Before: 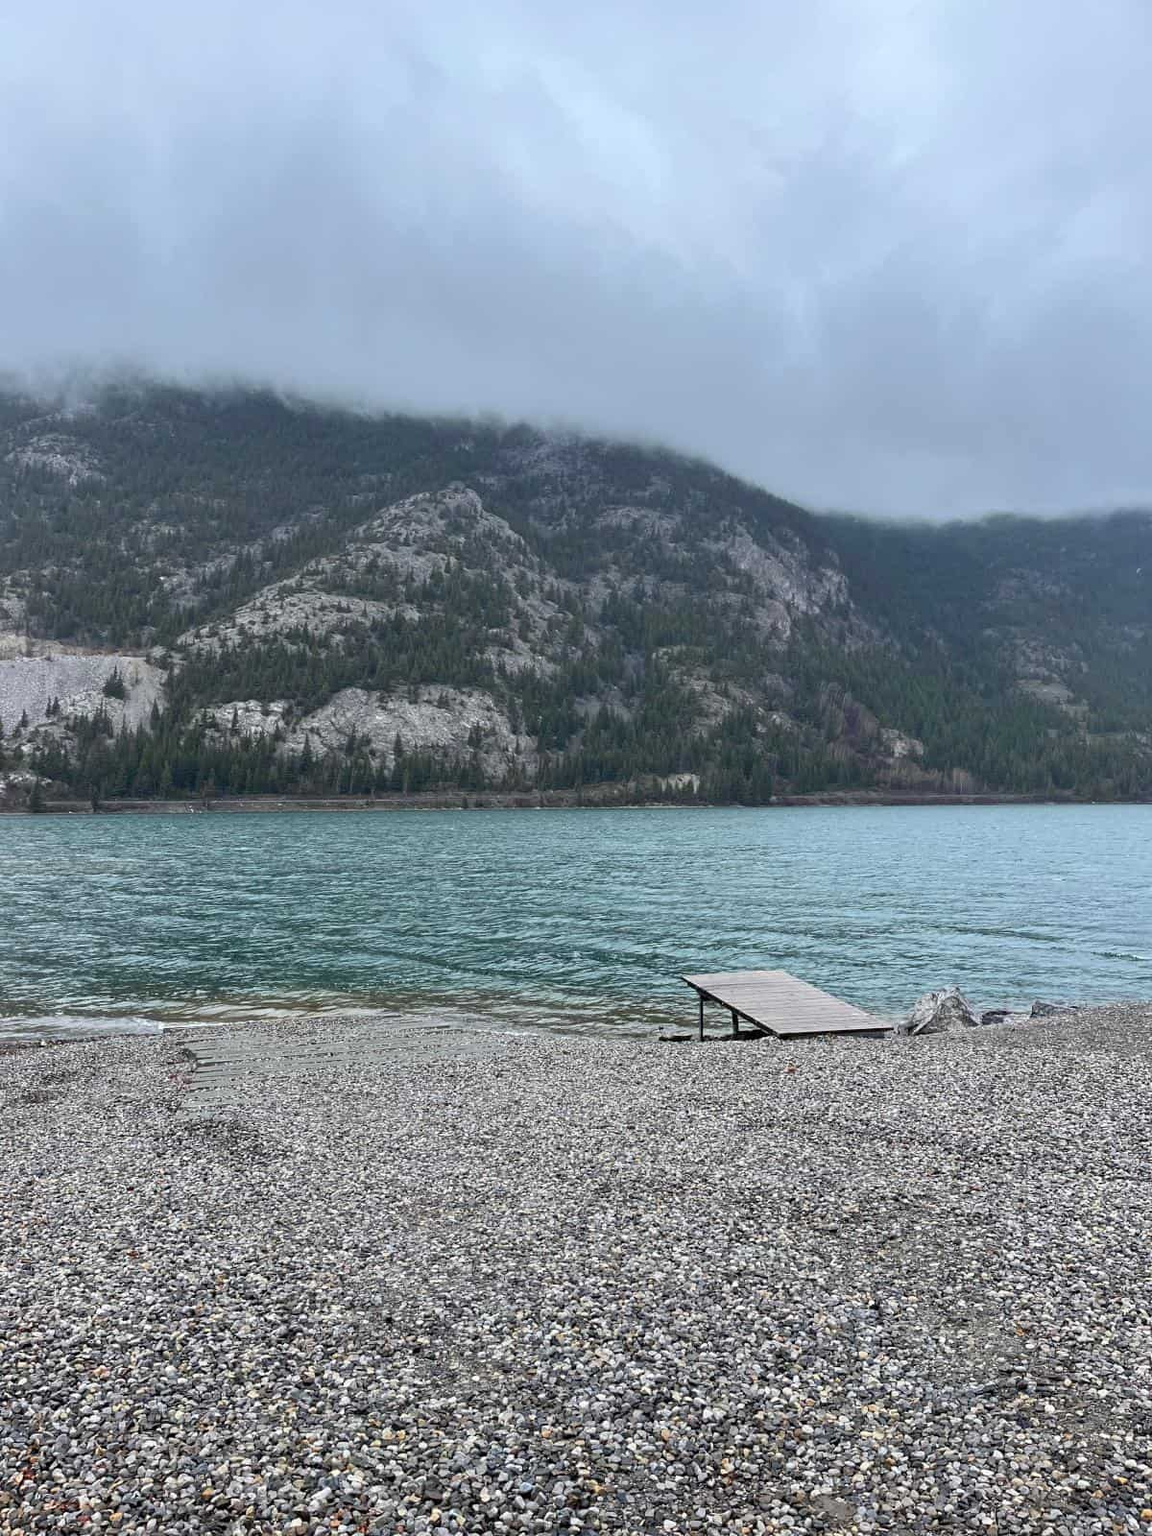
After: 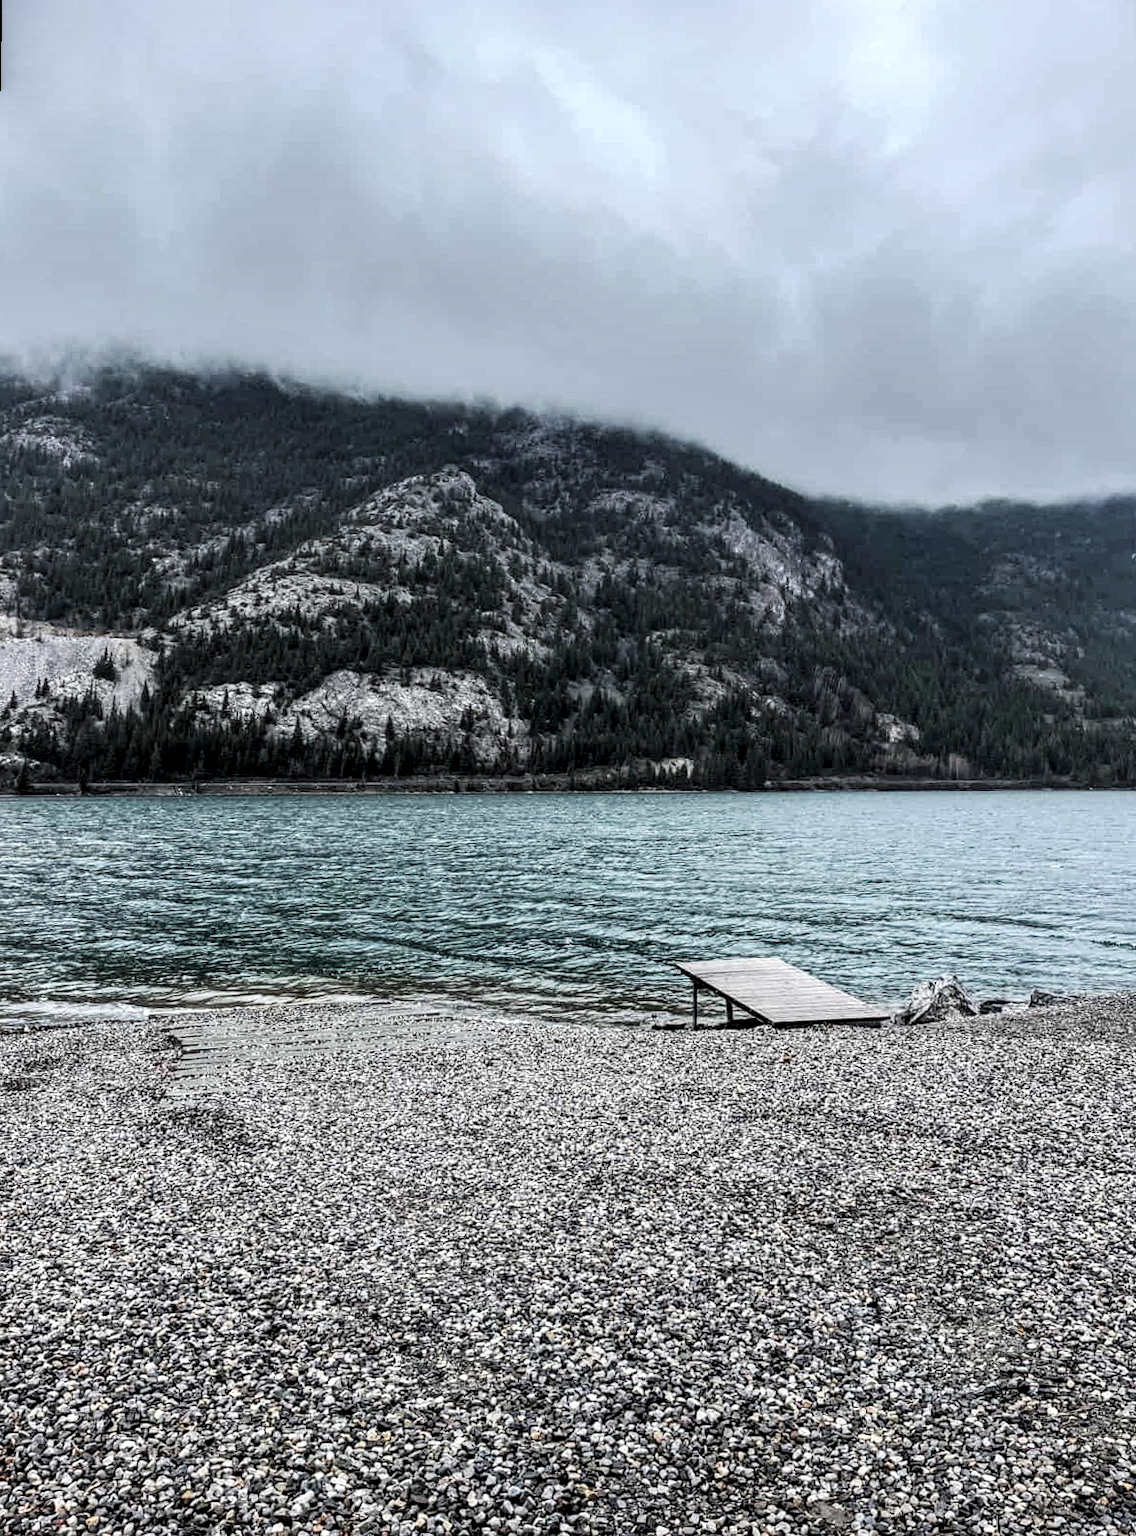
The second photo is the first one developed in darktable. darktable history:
levels: mode automatic, black 0.023%, white 99.97%, levels [0.062, 0.494, 0.925]
exposure: black level correction -0.041, exposure 0.064 EV, compensate highlight preservation false
local contrast: highlights 20%, shadows 70%, detail 170%
tone curve: curves: ch0 [(0, 0) (0.003, 0.014) (0.011, 0.019) (0.025, 0.026) (0.044, 0.037) (0.069, 0.053) (0.1, 0.083) (0.136, 0.121) (0.177, 0.163) (0.224, 0.22) (0.277, 0.281) (0.335, 0.354) (0.399, 0.436) (0.468, 0.526) (0.543, 0.612) (0.623, 0.706) (0.709, 0.79) (0.801, 0.858) (0.898, 0.925) (1, 1)], preserve colors none
rotate and perspective: rotation 0.226°, lens shift (vertical) -0.042, crop left 0.023, crop right 0.982, crop top 0.006, crop bottom 0.994
